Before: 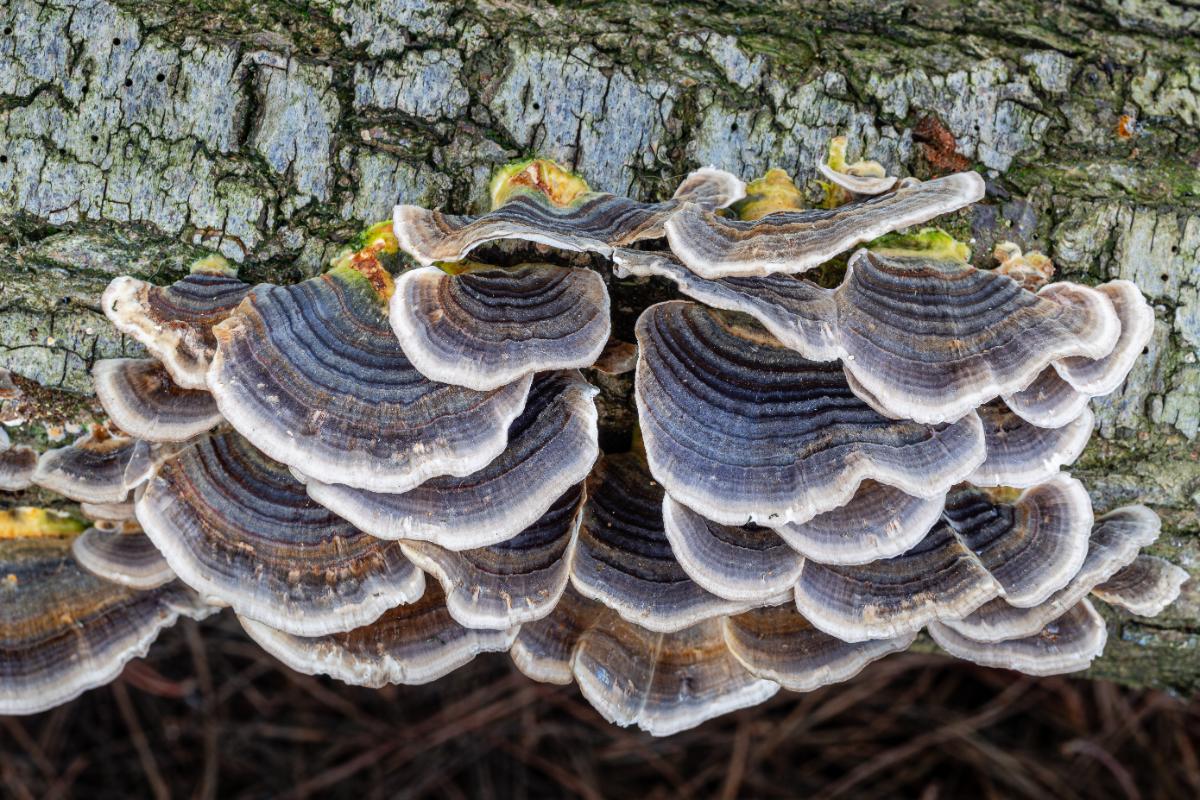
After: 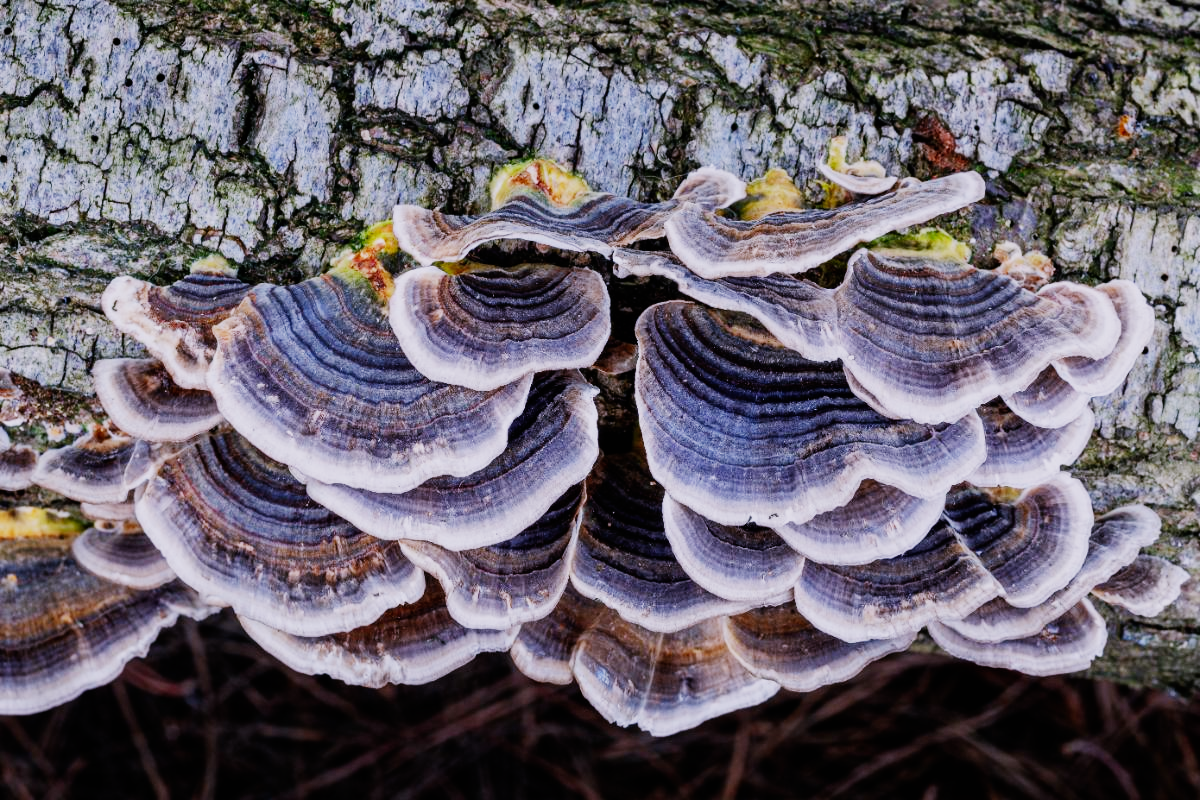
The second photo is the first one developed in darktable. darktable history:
white balance: red 1.042, blue 1.17
sigmoid: contrast 1.6, skew -0.2, preserve hue 0%, red attenuation 0.1, red rotation 0.035, green attenuation 0.1, green rotation -0.017, blue attenuation 0.15, blue rotation -0.052, base primaries Rec2020
